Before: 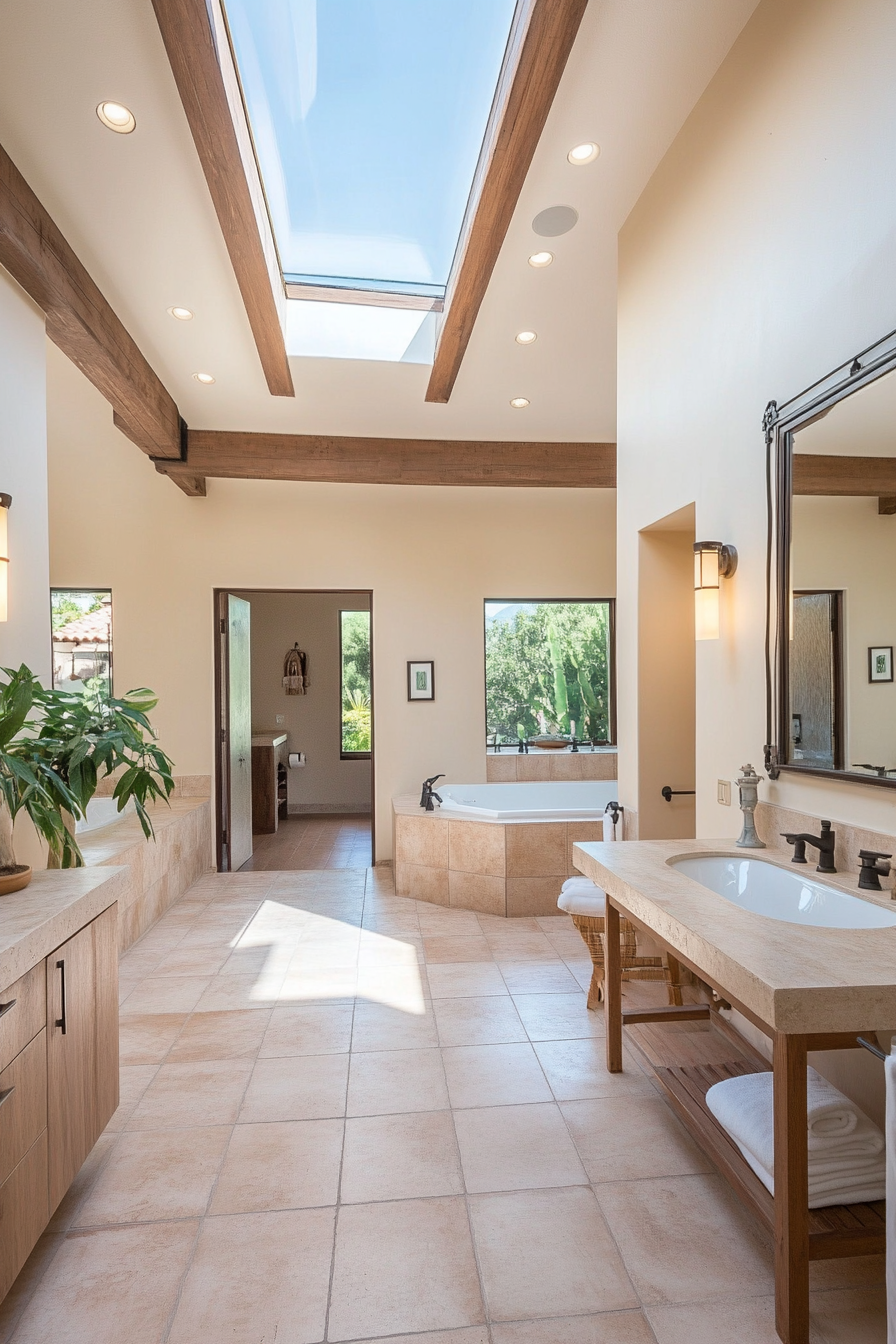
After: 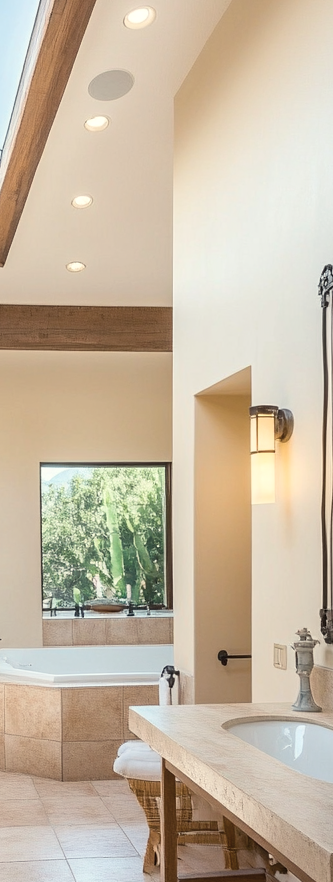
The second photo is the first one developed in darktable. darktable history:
contrast brightness saturation: contrast 0.103, saturation -0.364
crop and rotate: left 49.644%, top 10.133%, right 13.089%, bottom 24.184%
color balance rgb: highlights gain › luminance 6.601%, highlights gain › chroma 2.544%, highlights gain › hue 87.31°, perceptual saturation grading › global saturation 31.117%, global vibrance 20%
